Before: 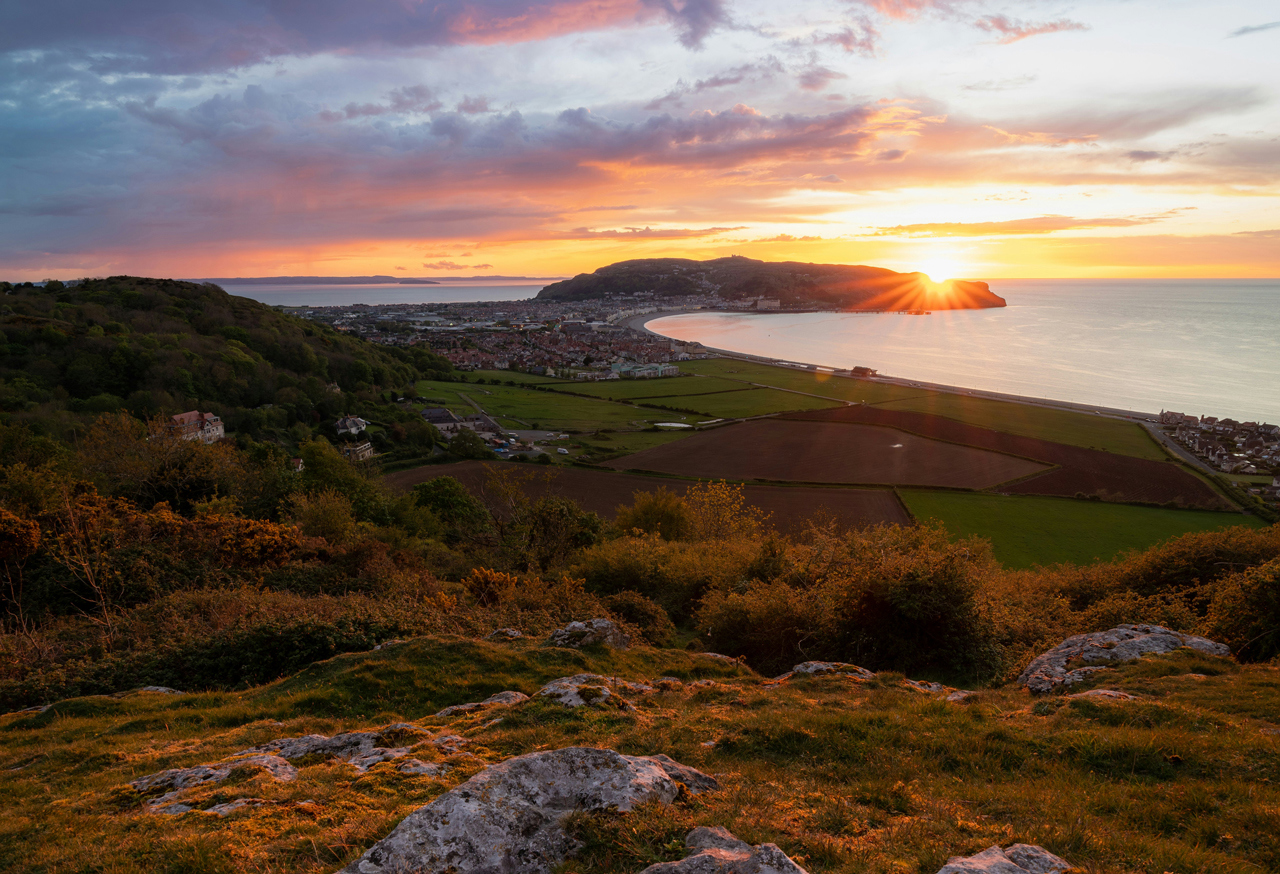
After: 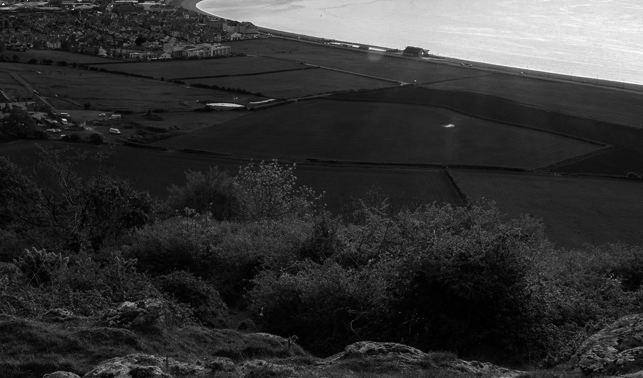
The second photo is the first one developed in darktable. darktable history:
white balance: red 0.98, blue 1.034
monochrome: on, module defaults
crop: left 35.03%, top 36.625%, right 14.663%, bottom 20.057%
color zones: curves: ch0 [(0, 0.363) (0.128, 0.373) (0.25, 0.5) (0.402, 0.407) (0.521, 0.525) (0.63, 0.559) (0.729, 0.662) (0.867, 0.471)]; ch1 [(0, 0.515) (0.136, 0.618) (0.25, 0.5) (0.378, 0) (0.516, 0) (0.622, 0.593) (0.737, 0.819) (0.87, 0.593)]; ch2 [(0, 0.529) (0.128, 0.471) (0.282, 0.451) (0.386, 0.662) (0.516, 0.525) (0.633, 0.554) (0.75, 0.62) (0.875, 0.441)]
tone equalizer: -8 EV -0.75 EV, -7 EV -0.7 EV, -6 EV -0.6 EV, -5 EV -0.4 EV, -3 EV 0.4 EV, -2 EV 0.6 EV, -1 EV 0.7 EV, +0 EV 0.75 EV, edges refinement/feathering 500, mask exposure compensation -1.57 EV, preserve details no
